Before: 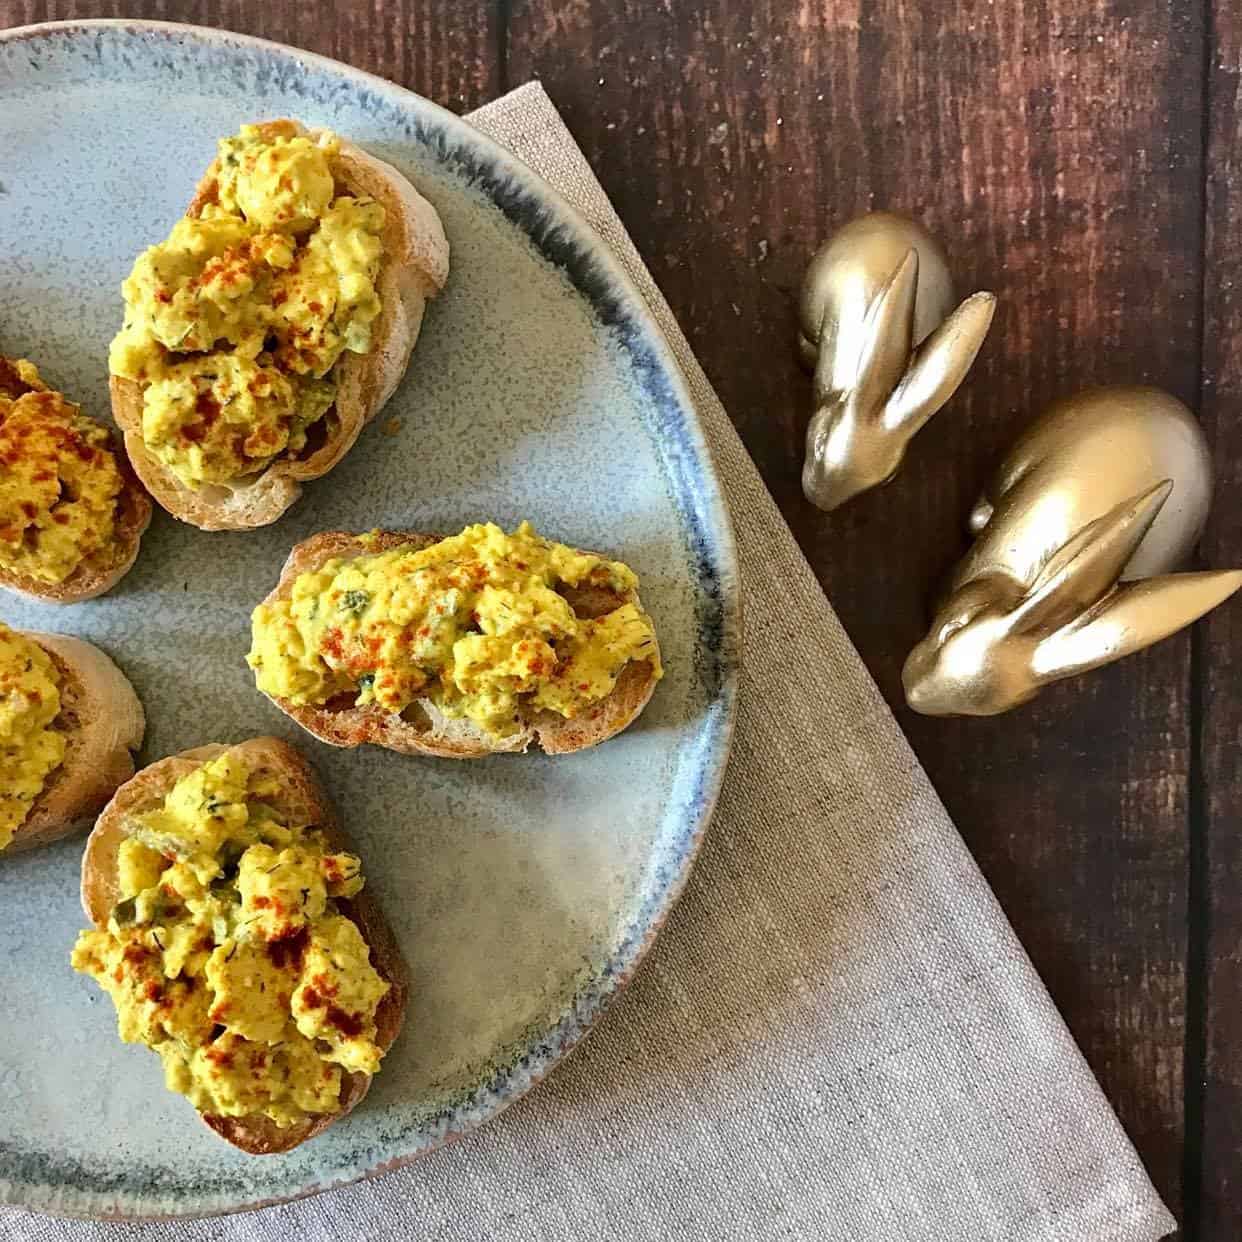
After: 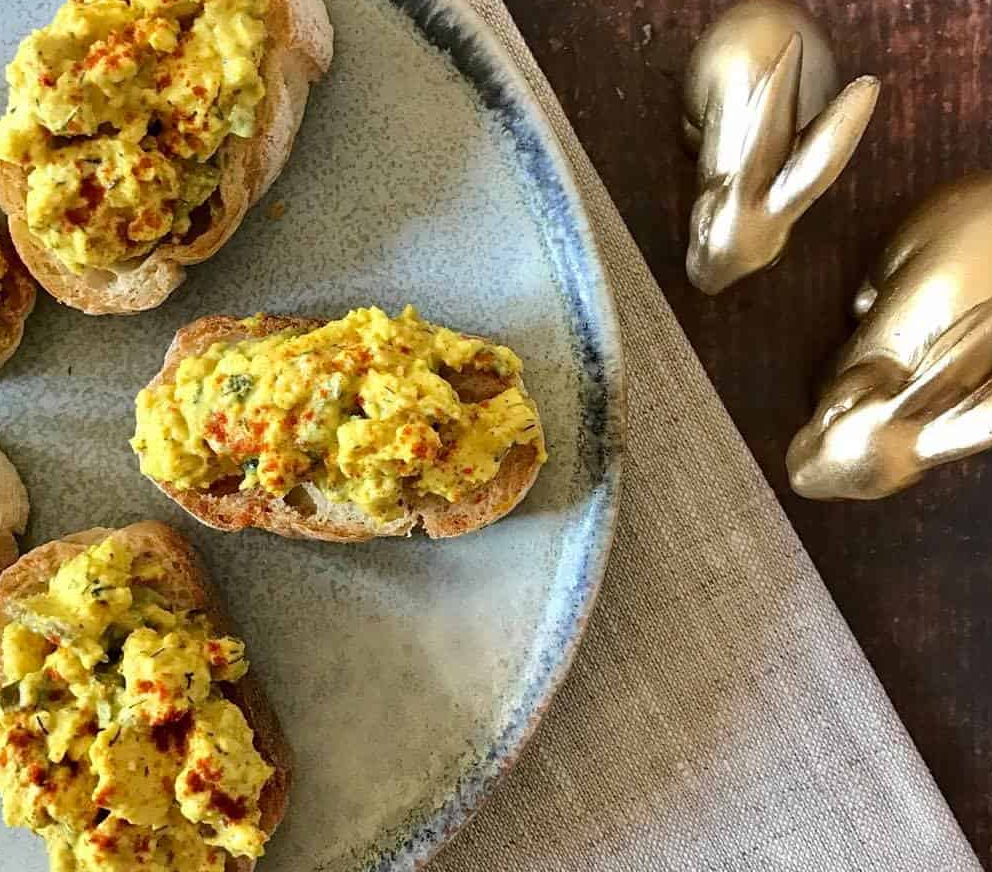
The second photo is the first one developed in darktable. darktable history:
crop: left 9.386%, top 17.414%, right 10.738%, bottom 12.371%
